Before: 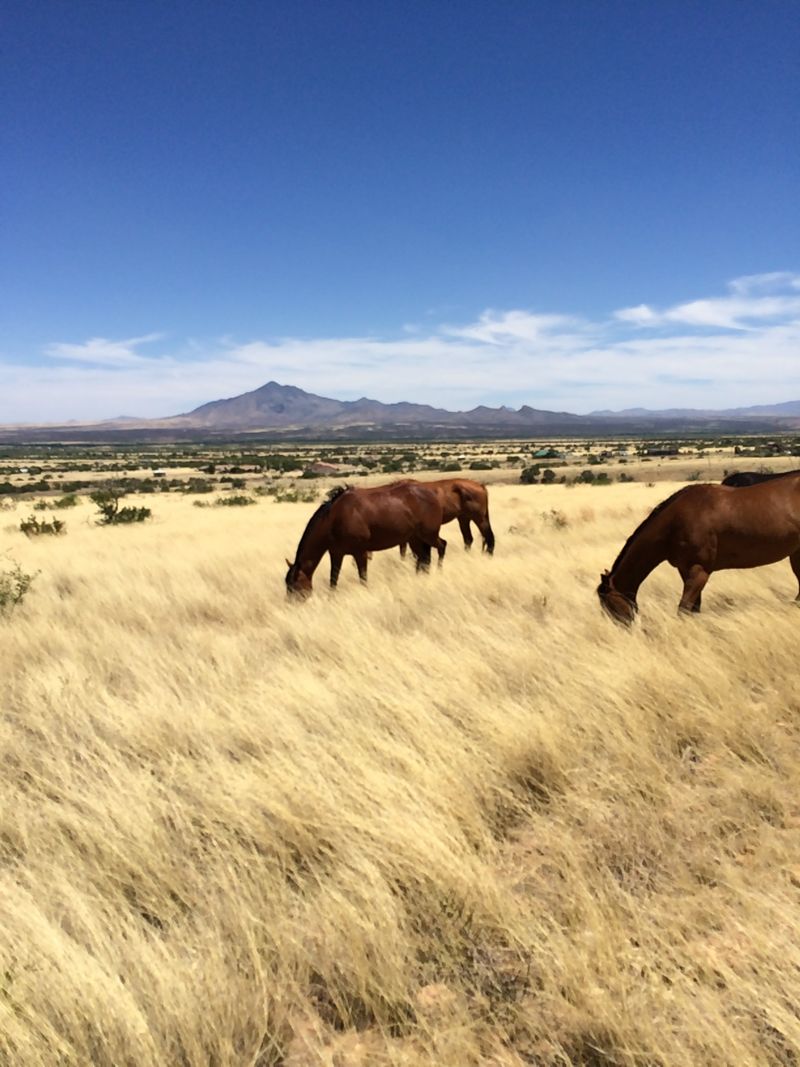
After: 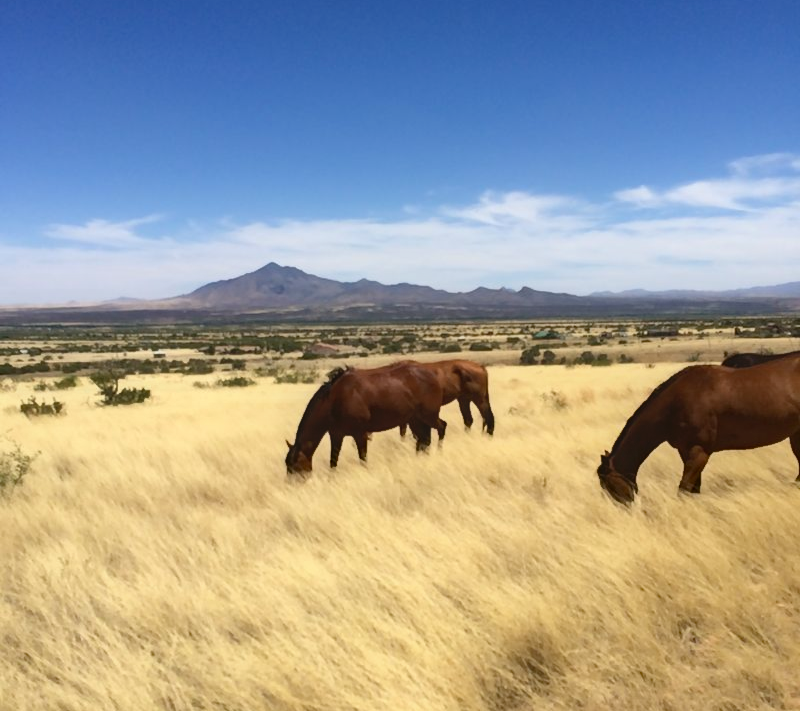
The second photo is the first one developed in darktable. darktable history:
contrast equalizer: octaves 7, y [[0.6 ×6], [0.55 ×6], [0 ×6], [0 ×6], [0 ×6]], mix -1
haze removal: adaptive false
local contrast: on, module defaults
crop: top 11.166%, bottom 22.168%
